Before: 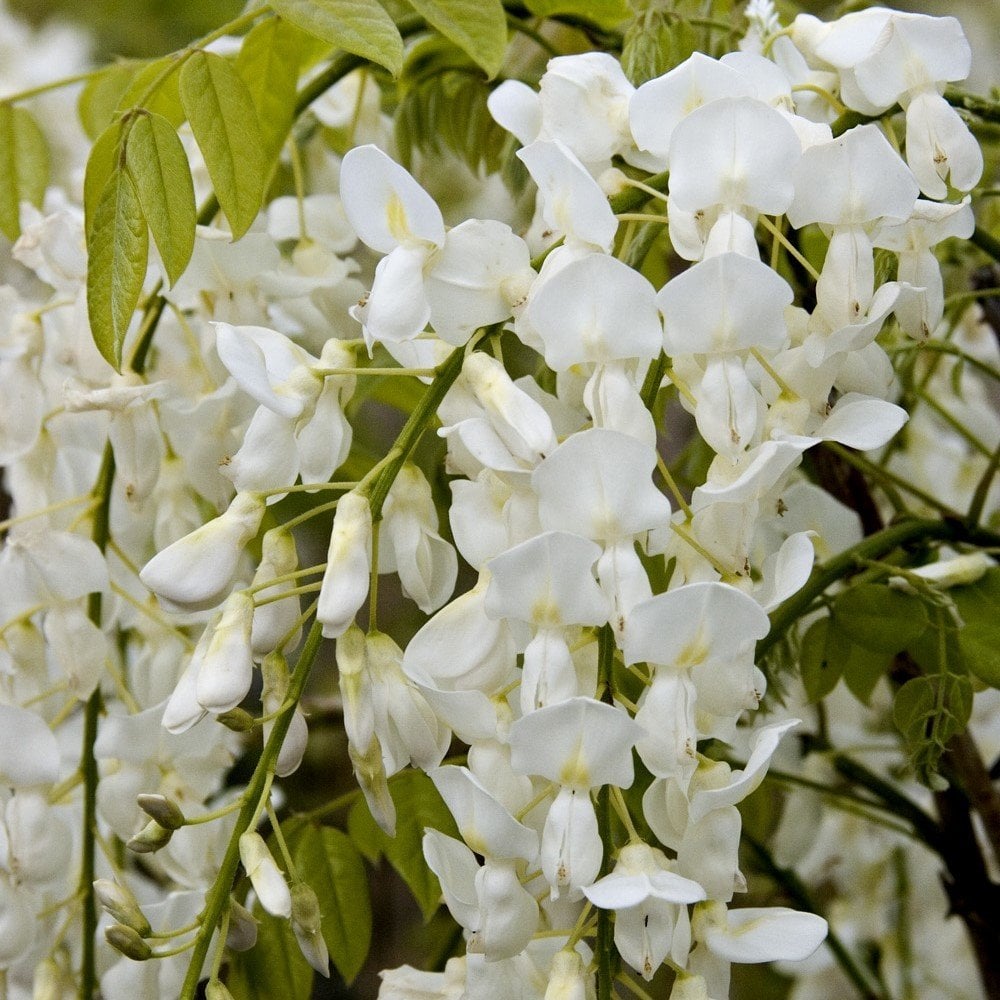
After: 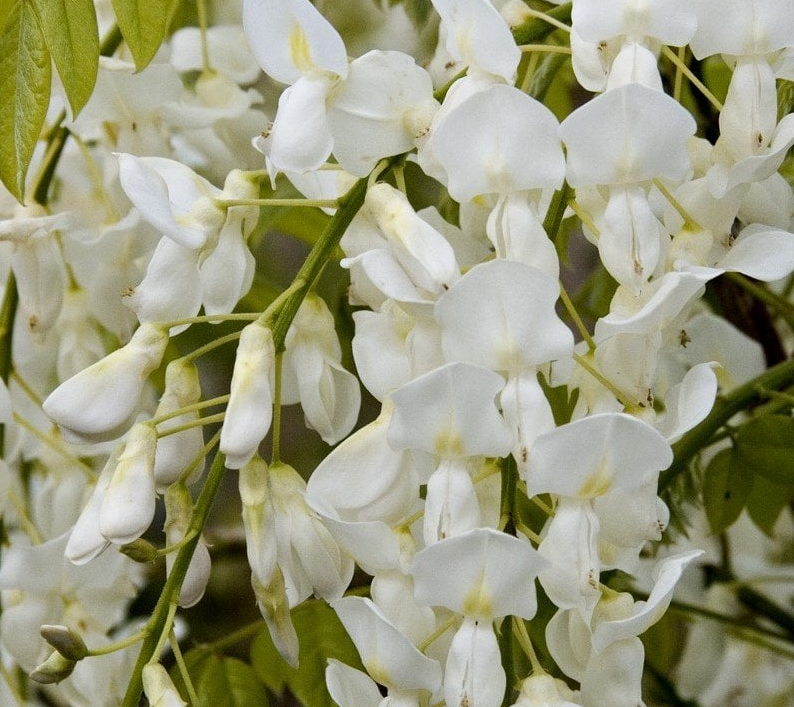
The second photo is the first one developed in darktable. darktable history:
crop: left 9.712%, top 16.928%, right 10.845%, bottom 12.332%
exposure: exposure -0.064 EV, compensate highlight preservation false
